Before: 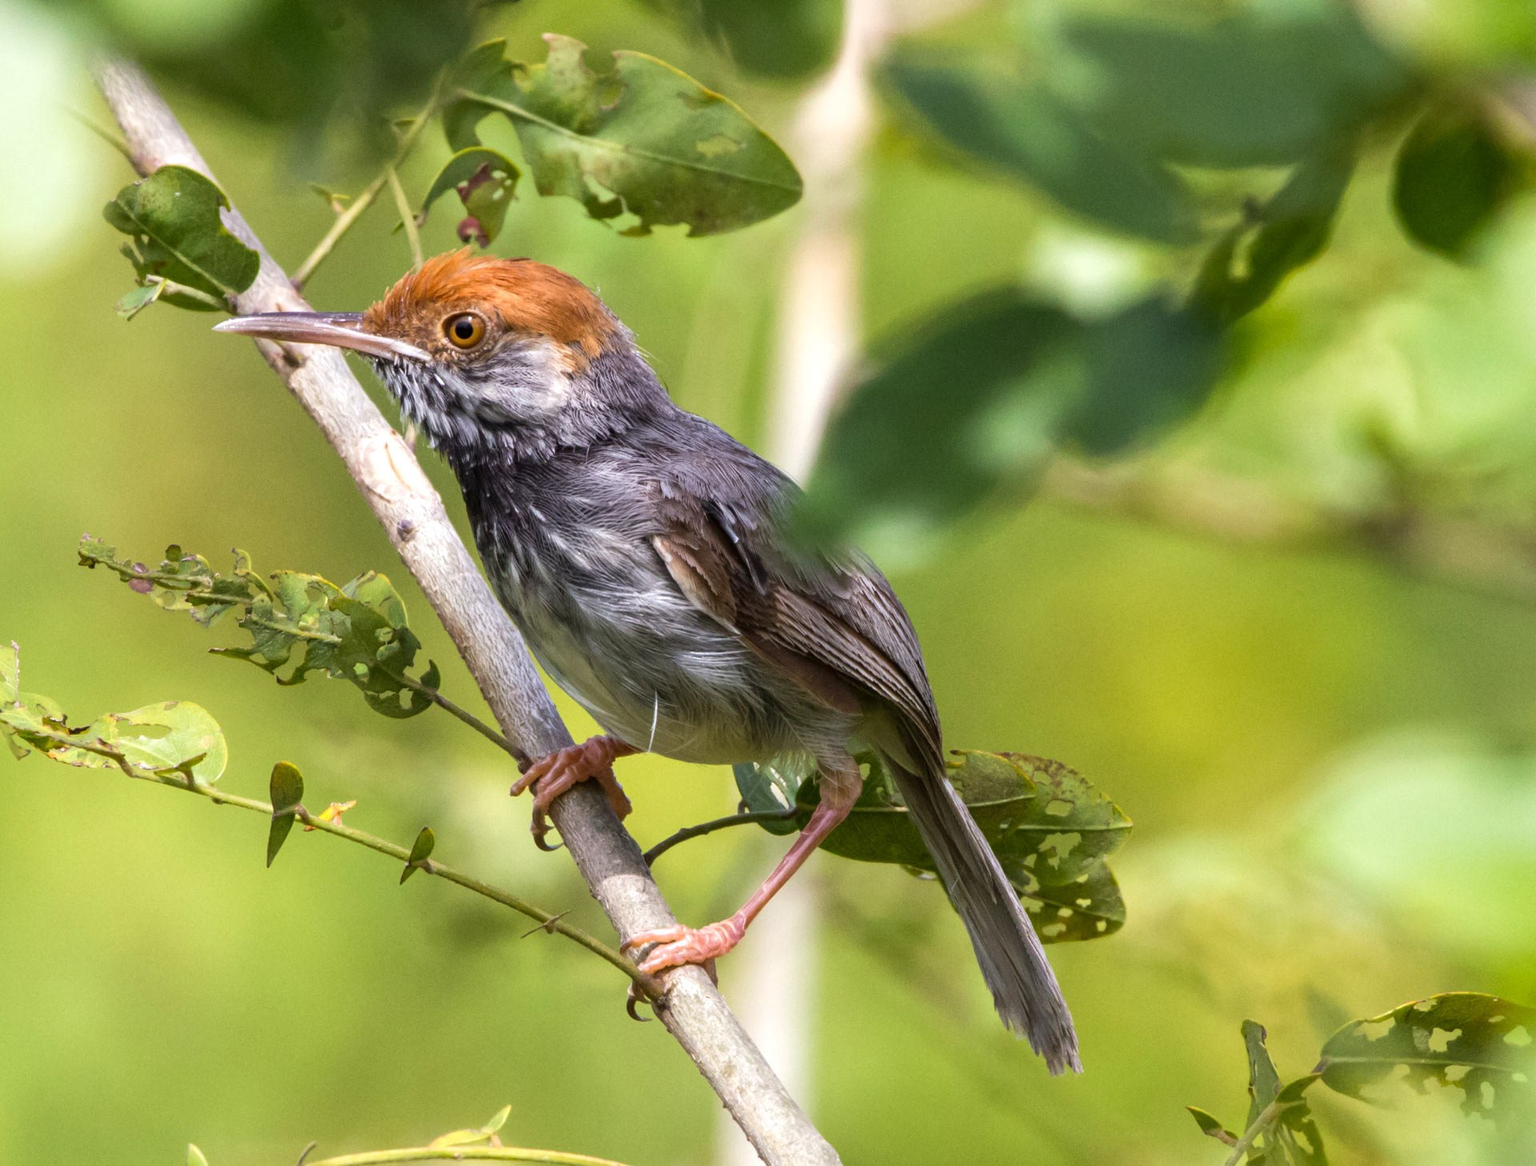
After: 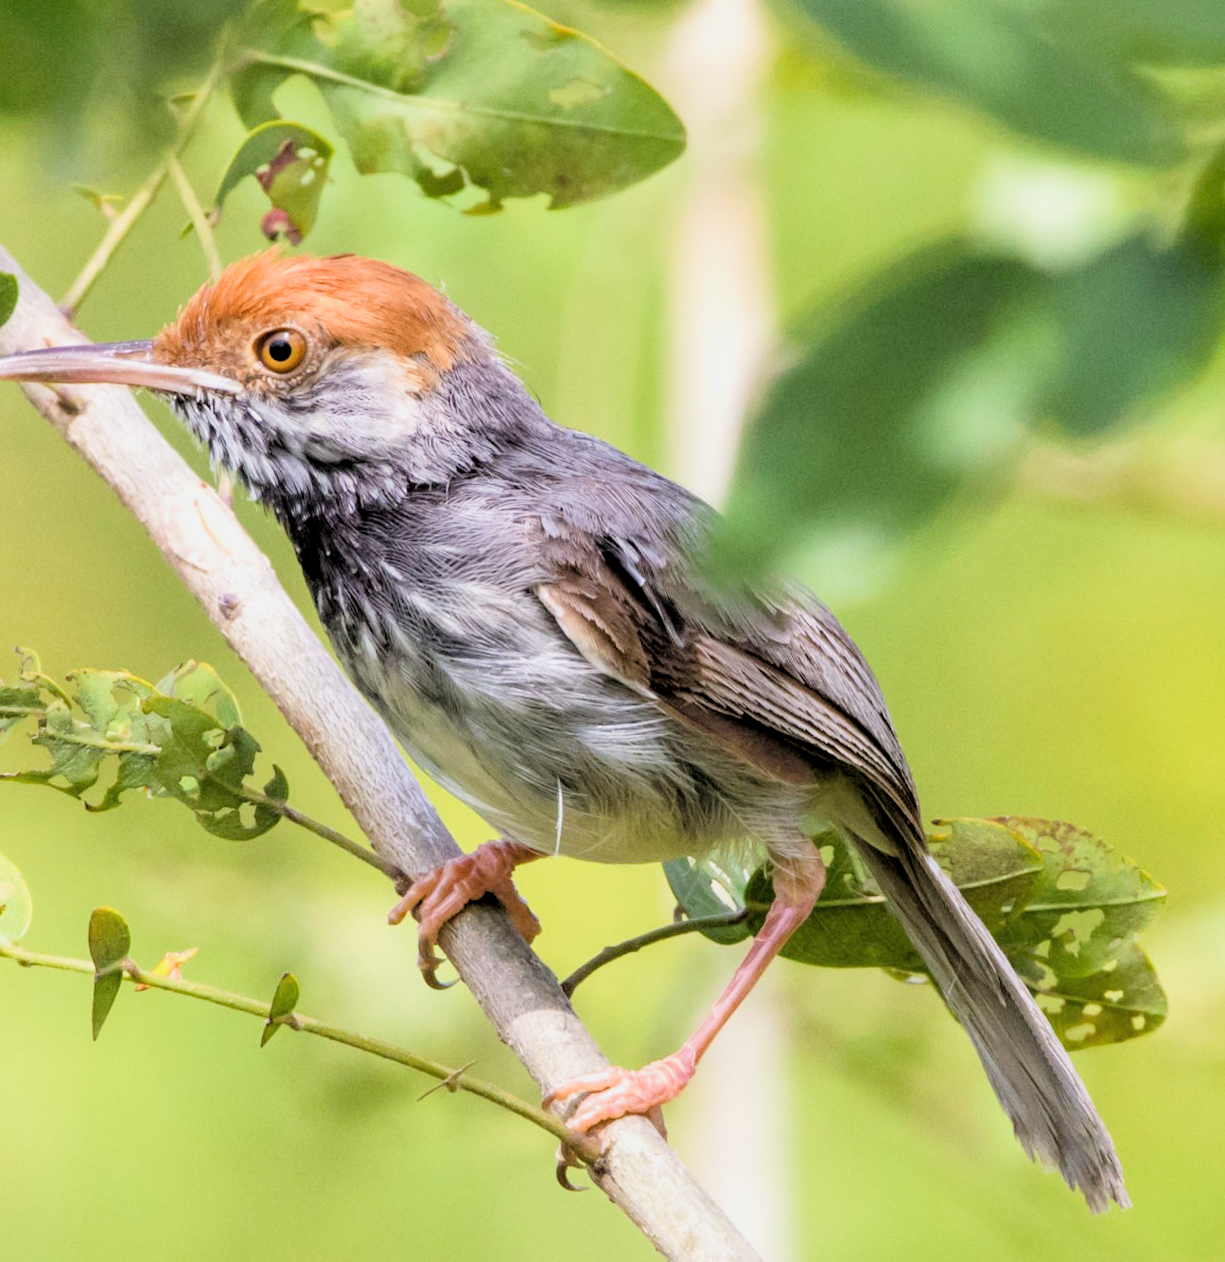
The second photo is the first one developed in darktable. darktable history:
rotate and perspective: rotation -5°, crop left 0.05, crop right 0.952, crop top 0.11, crop bottom 0.89
filmic rgb: black relative exposure -7.65 EV, white relative exposure 4.56 EV, hardness 3.61
exposure: black level correction 0, exposure 0.95 EV, compensate exposure bias true, compensate highlight preservation false
rgb levels: levels [[0.013, 0.434, 0.89], [0, 0.5, 1], [0, 0.5, 1]]
crop and rotate: left 12.648%, right 20.685%
